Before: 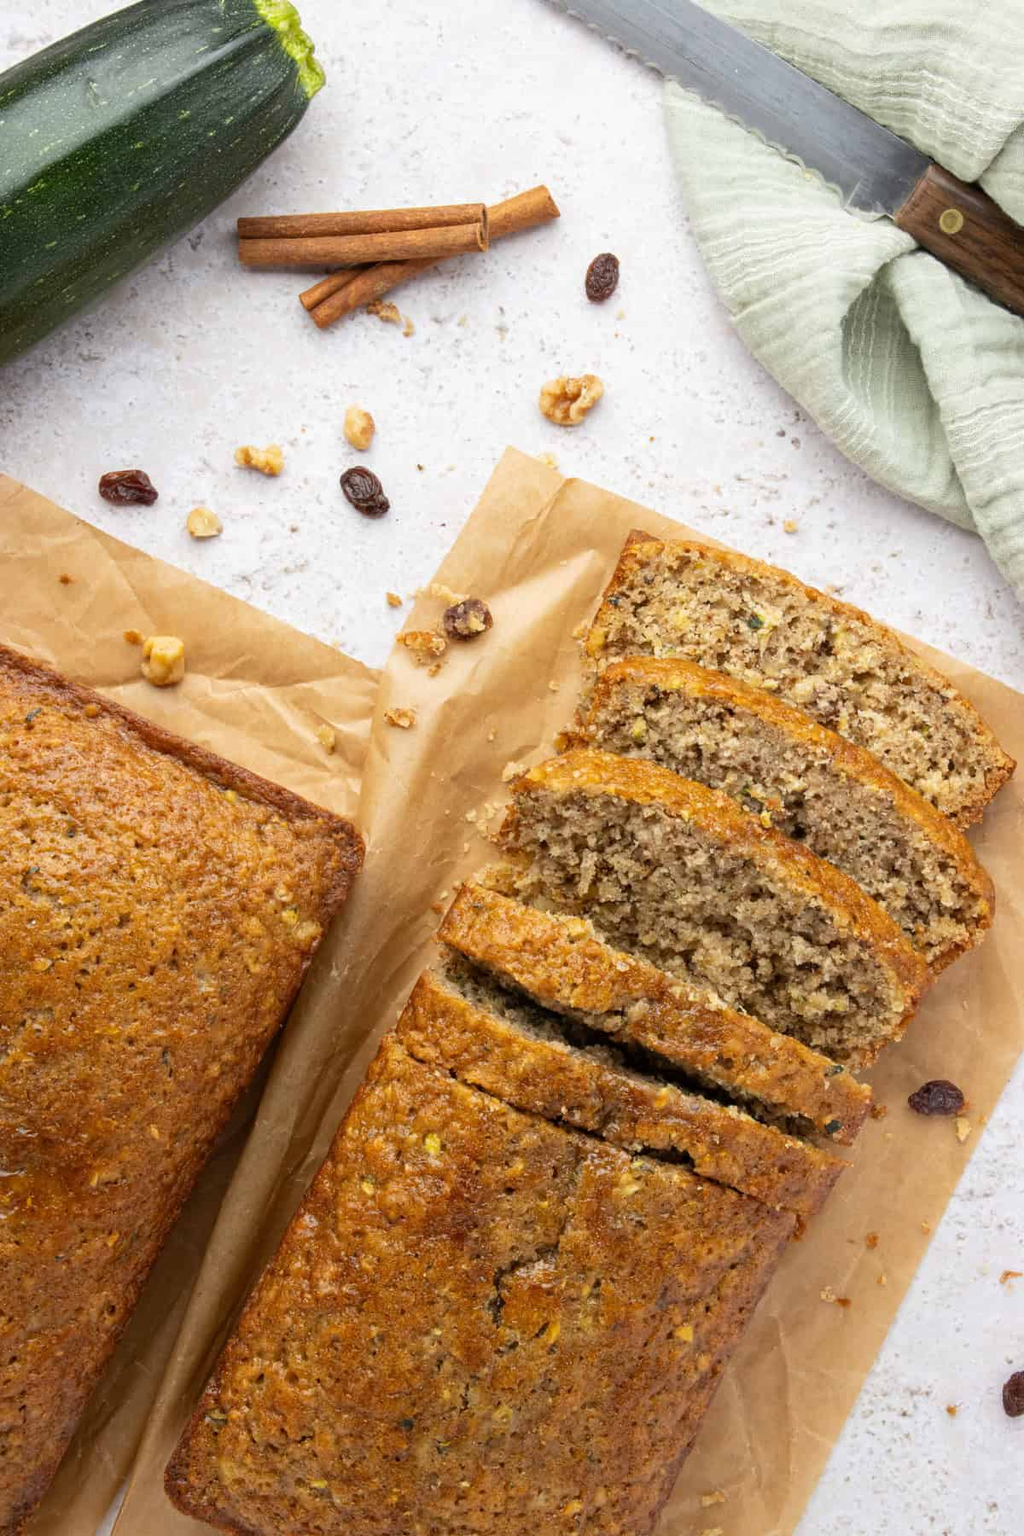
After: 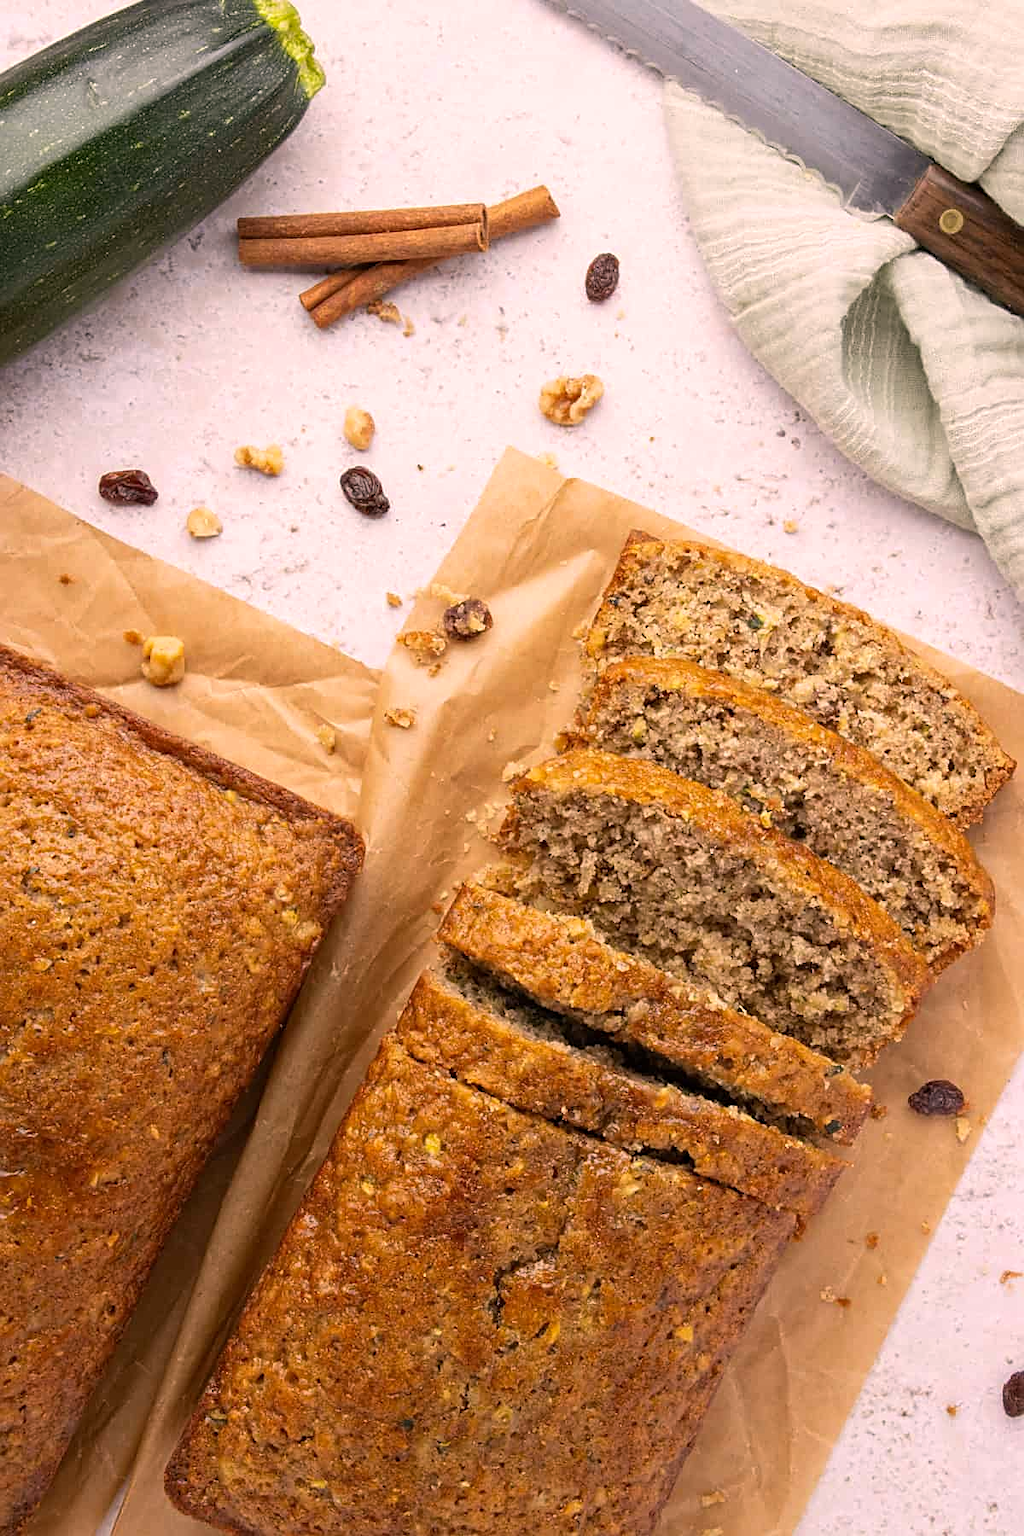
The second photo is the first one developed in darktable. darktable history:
color correction: highlights a* 12.19, highlights b* 5.46
sharpen: on, module defaults
